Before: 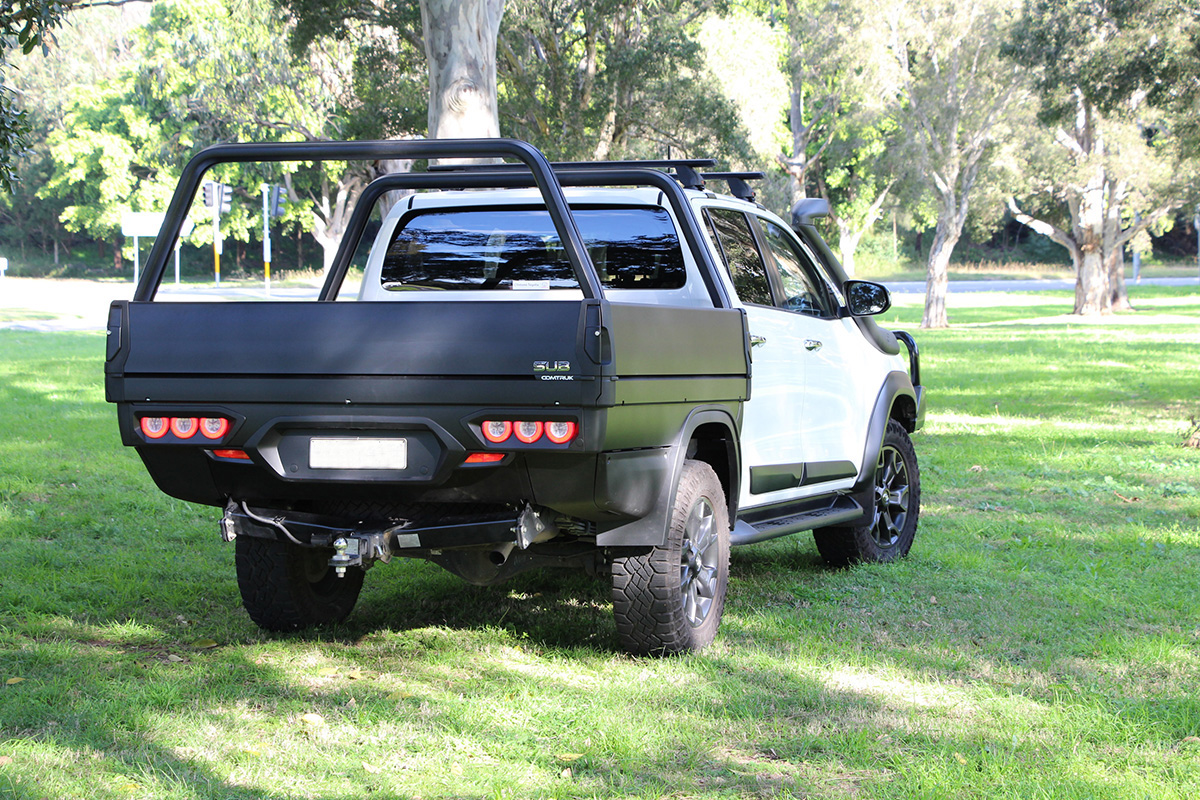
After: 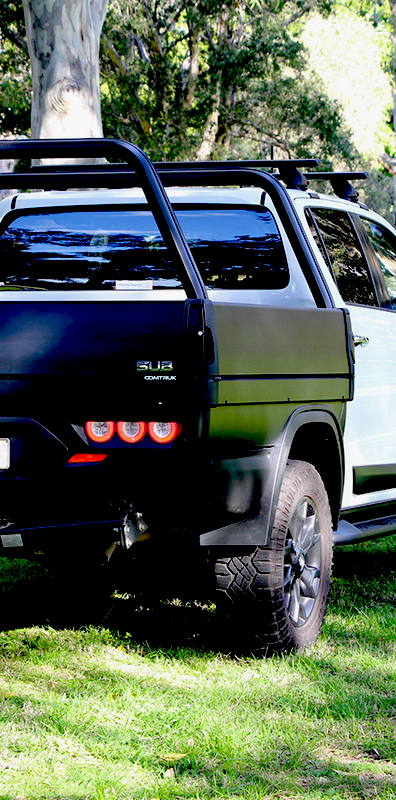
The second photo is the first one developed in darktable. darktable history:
exposure: black level correction 0.099, exposure -0.095 EV, compensate exposure bias true, compensate highlight preservation false
crop: left 33.112%, right 33.805%
